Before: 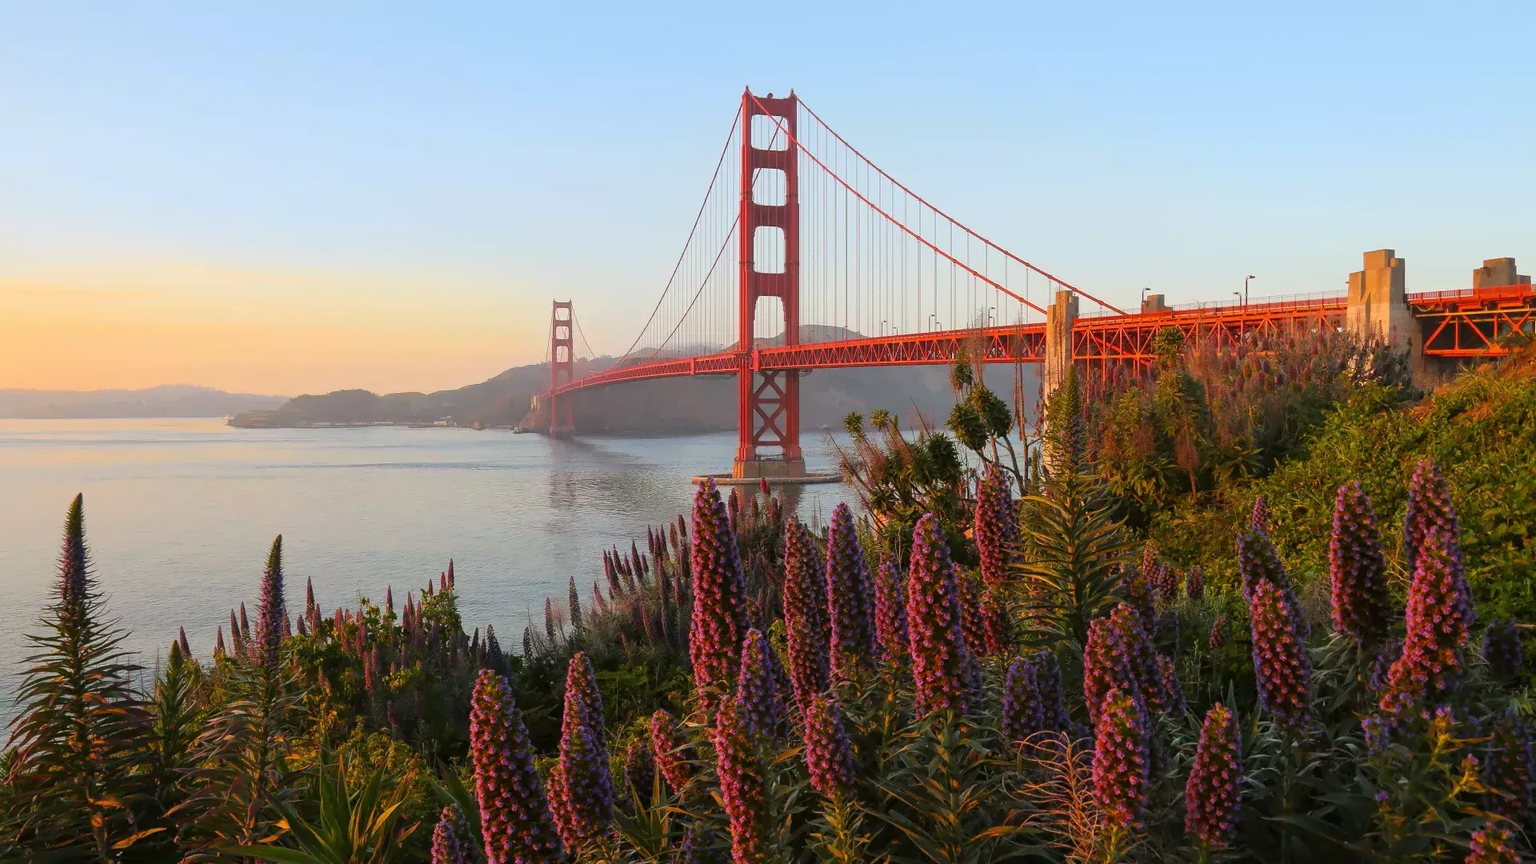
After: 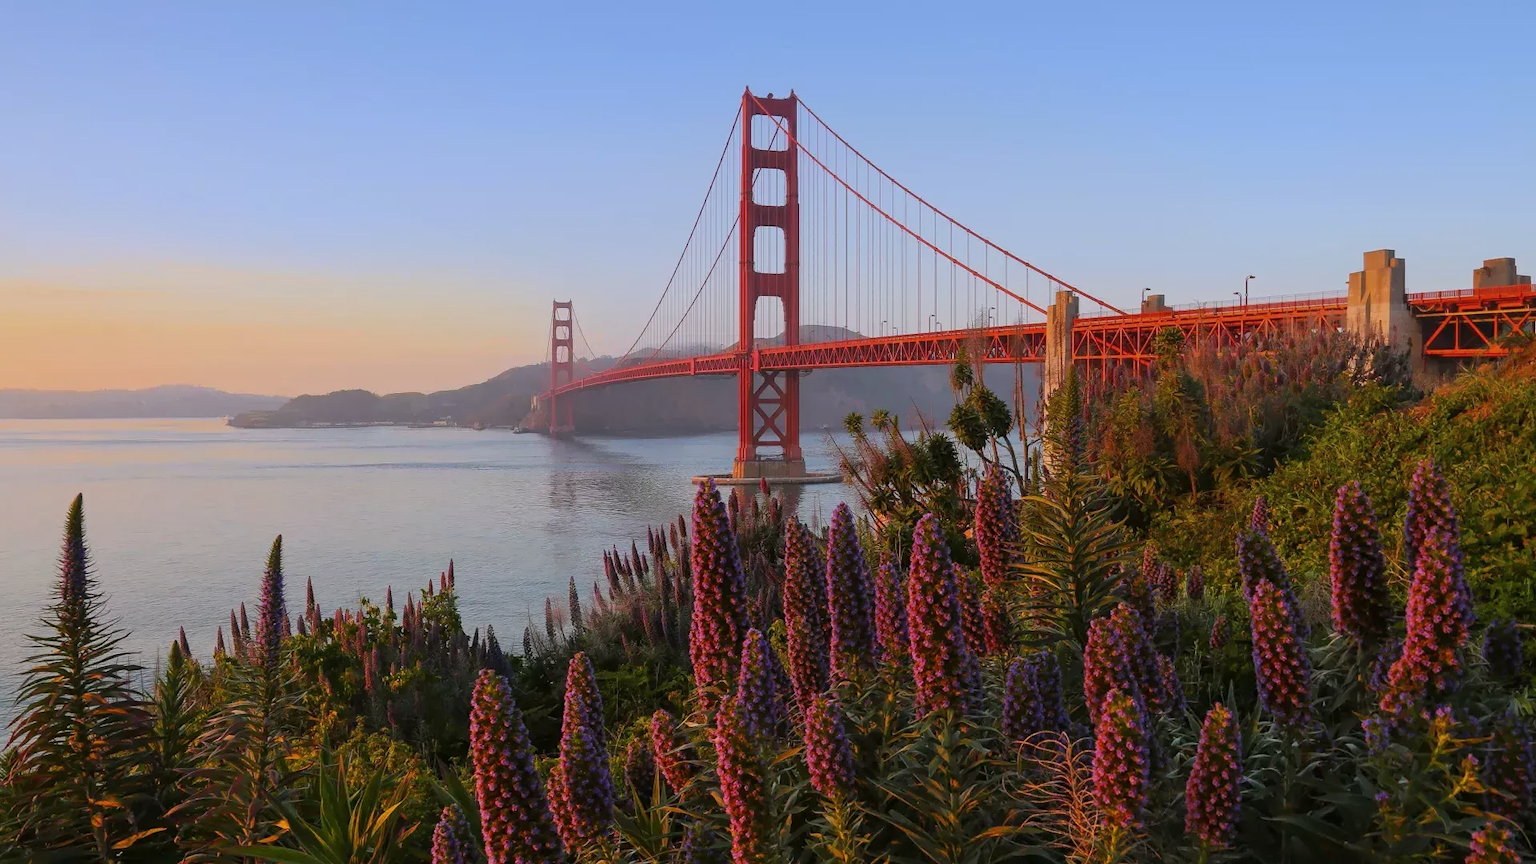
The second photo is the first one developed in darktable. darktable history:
graduated density: hue 238.83°, saturation 50%
contrast equalizer: y [[0.5 ×6], [0.5 ×6], [0.5, 0.5, 0.501, 0.545, 0.707, 0.863], [0 ×6], [0 ×6]]
